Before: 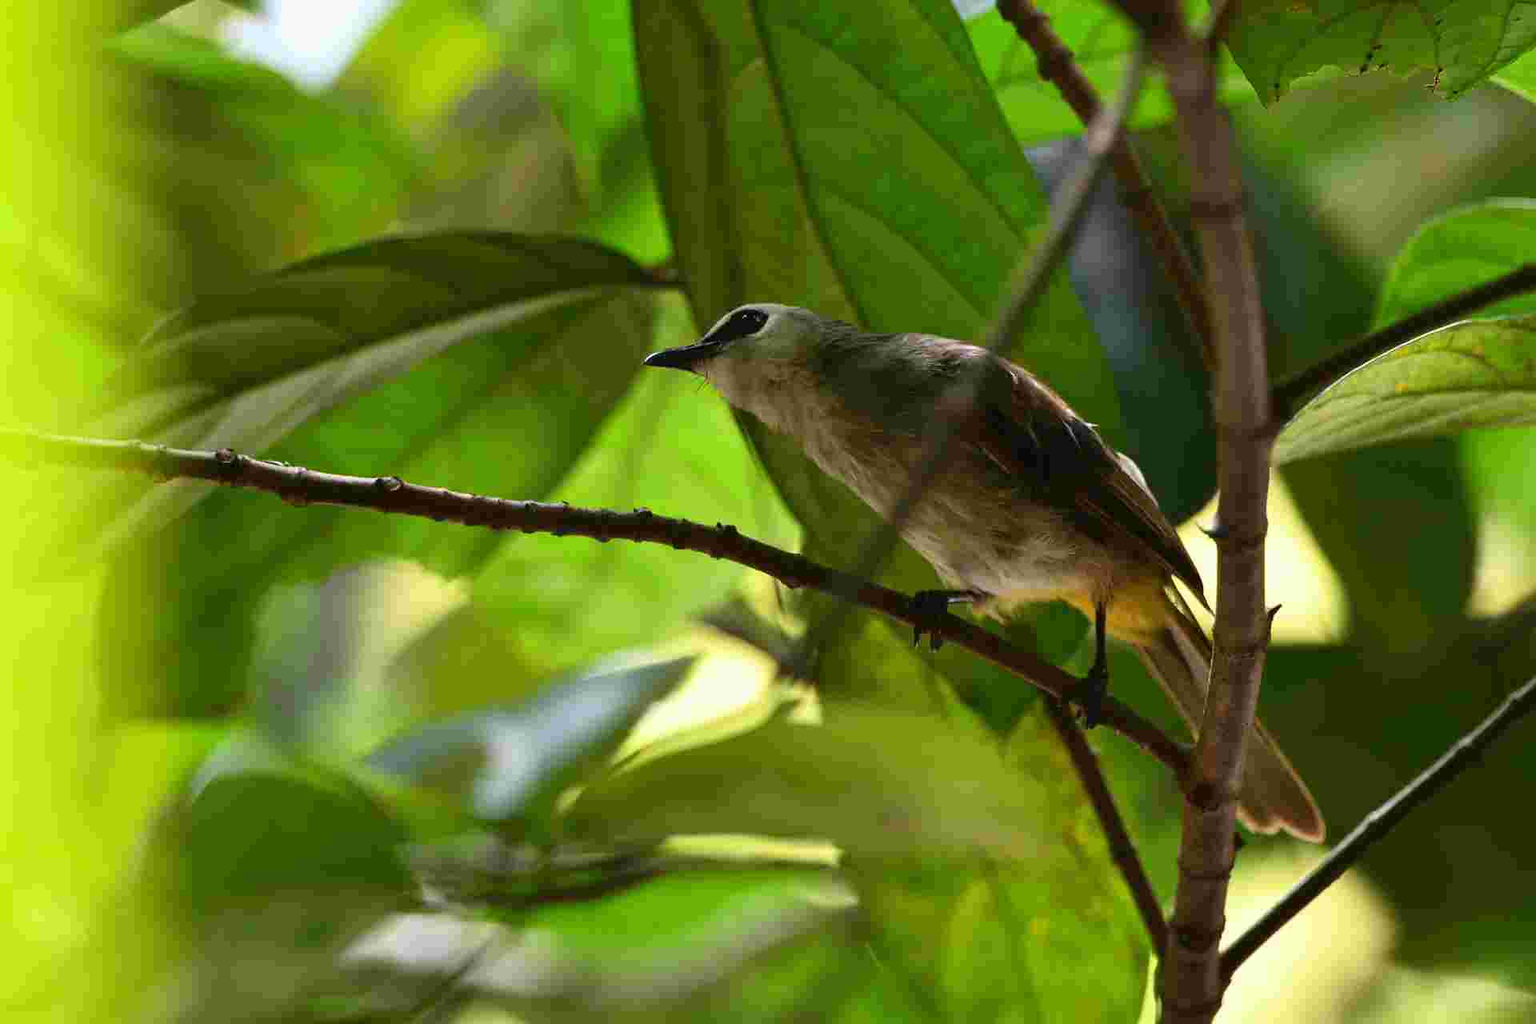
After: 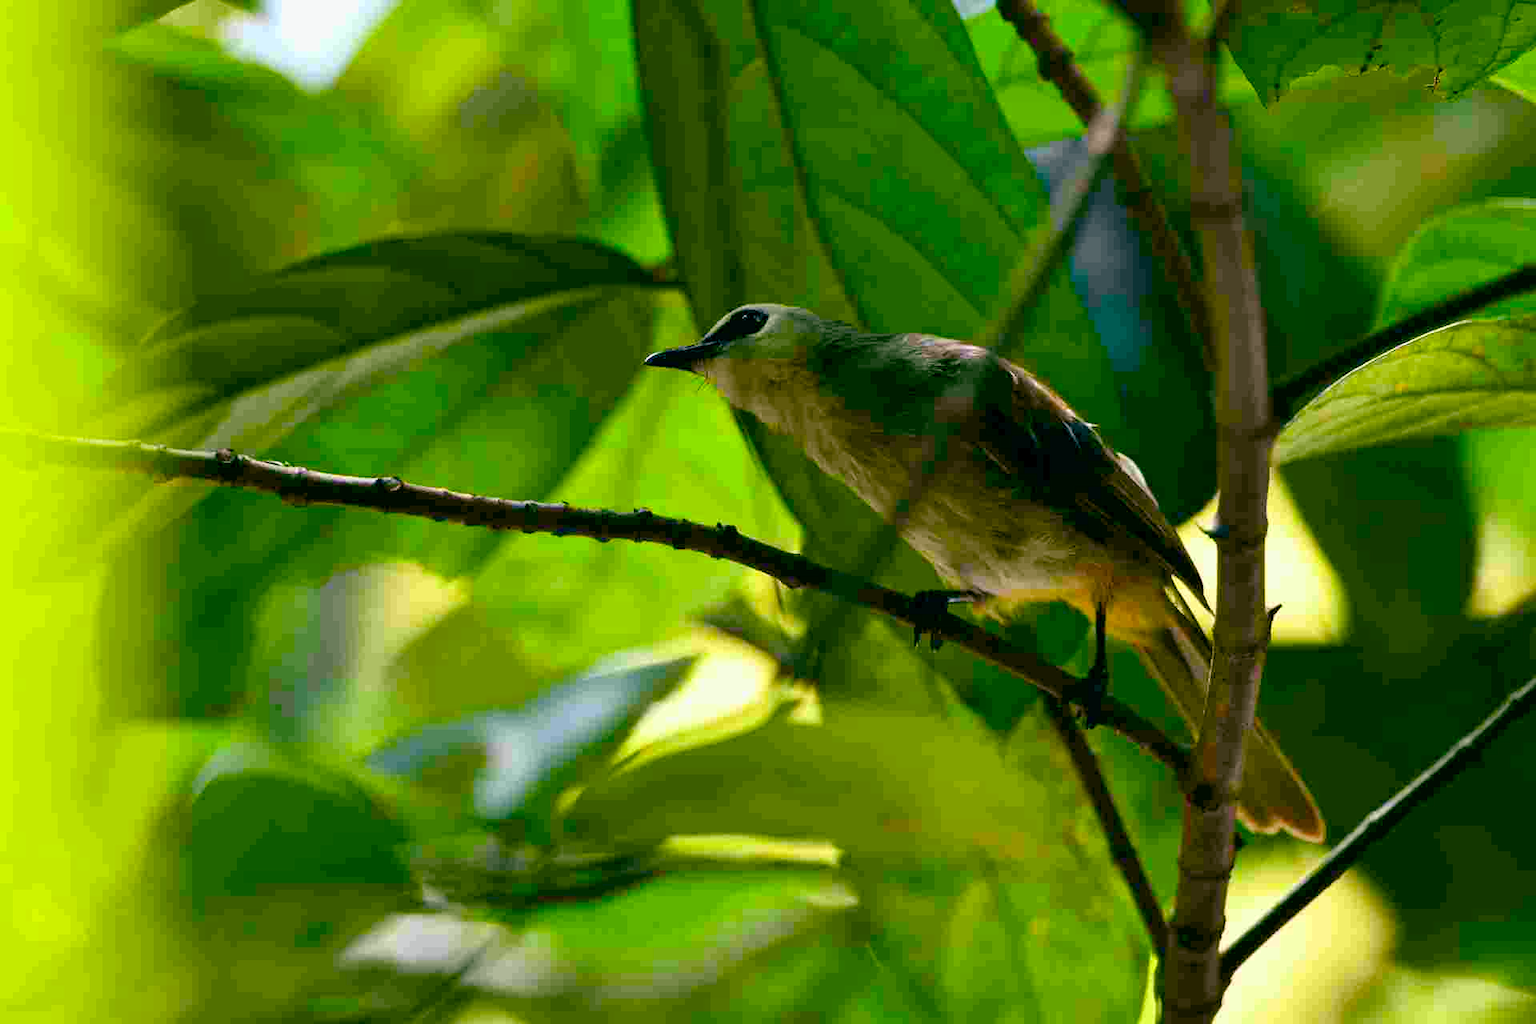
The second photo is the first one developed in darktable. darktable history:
color balance rgb: shadows lift › chroma 5.599%, shadows lift › hue 239.23°, global offset › luminance -0.318%, global offset › chroma 0.118%, global offset › hue 166.35°, perceptual saturation grading › global saturation 20%, perceptual saturation grading › highlights -24.805%, perceptual saturation grading › shadows 25.841%, global vibrance 39.385%
